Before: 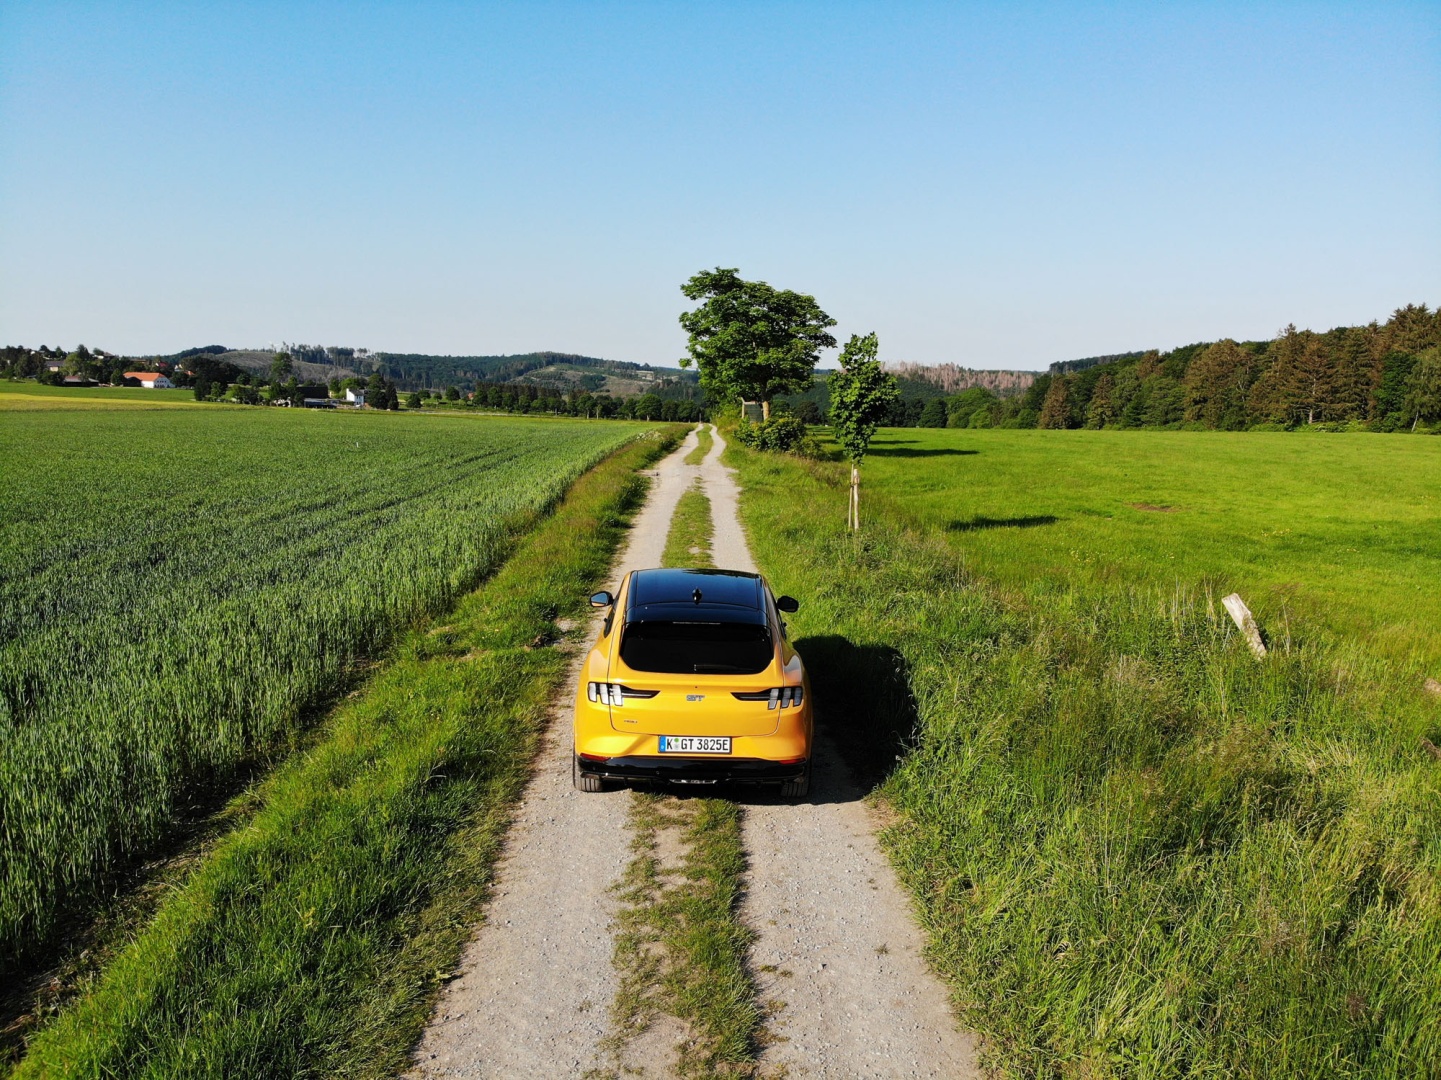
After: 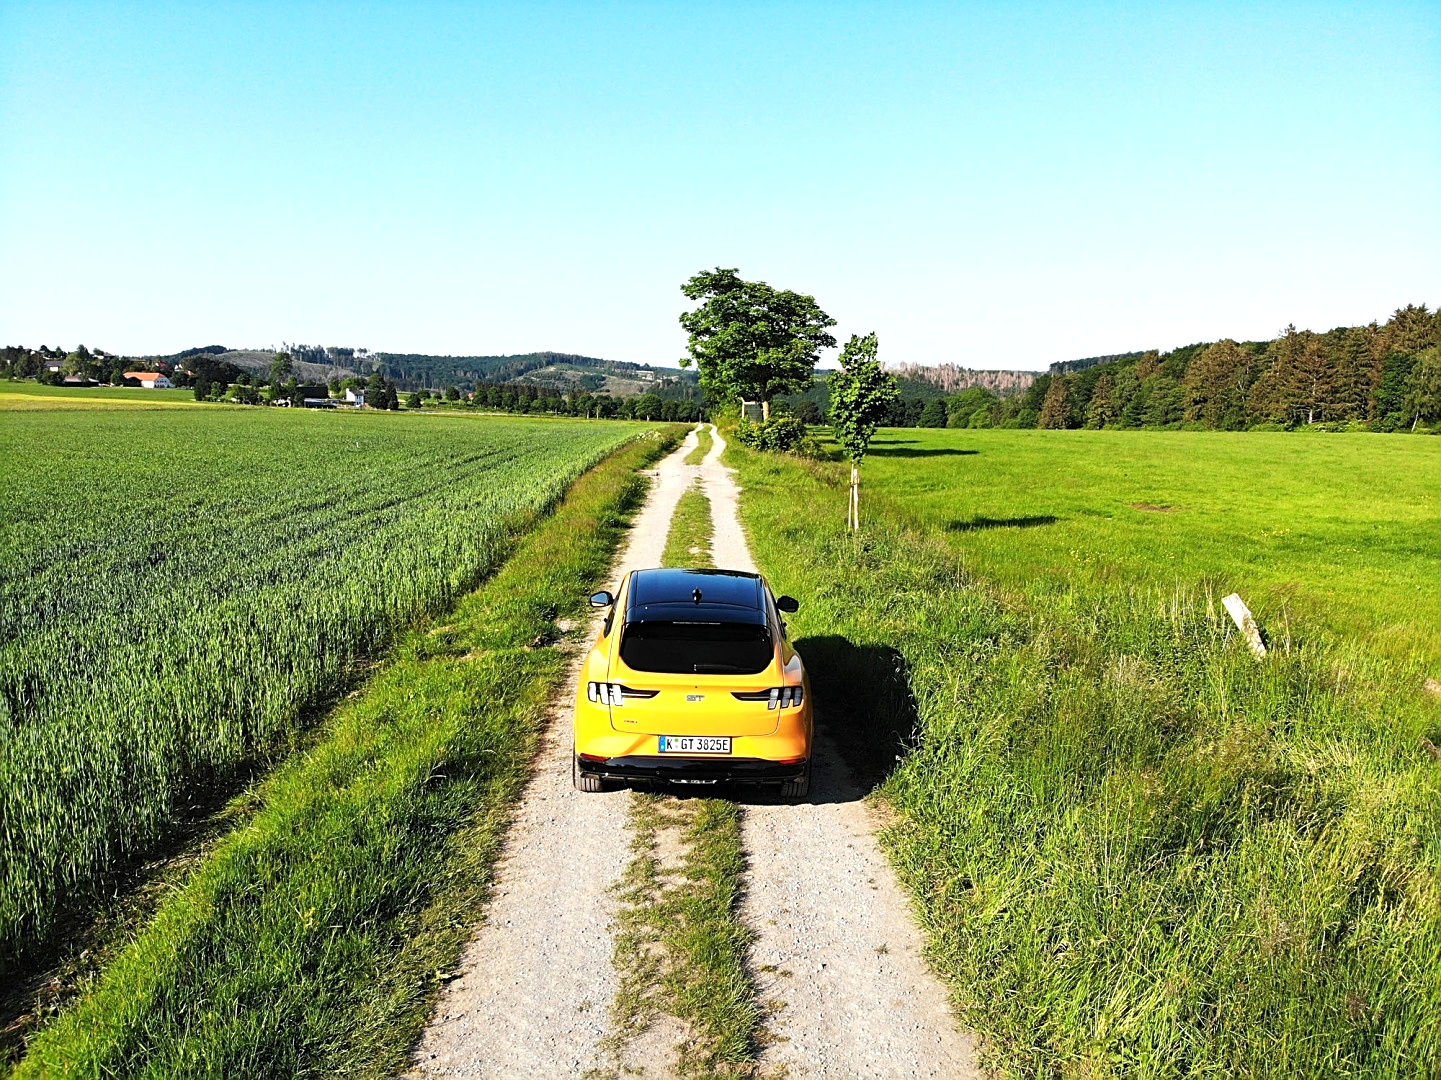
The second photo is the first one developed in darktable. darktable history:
exposure: exposure 0.722 EV, compensate highlight preservation false
sharpen: on, module defaults
white balance: red 0.982, blue 1.018
